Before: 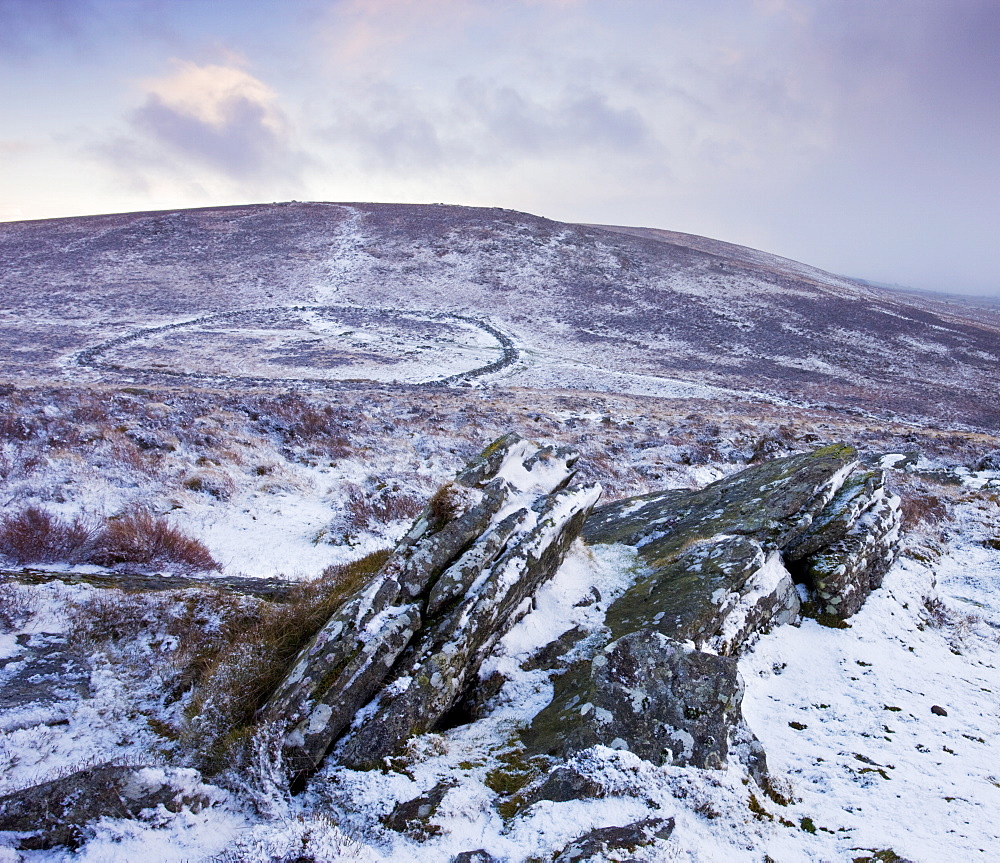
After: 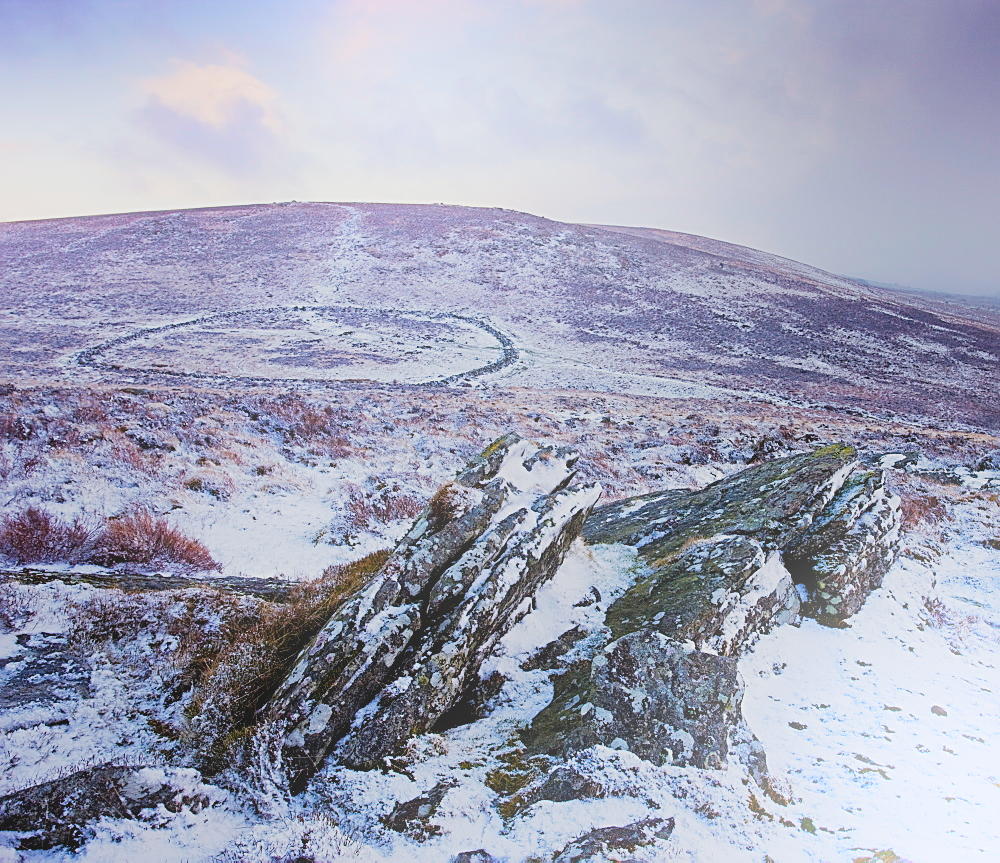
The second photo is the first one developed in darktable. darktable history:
bloom: on, module defaults
filmic rgb: black relative exposure -7.65 EV, white relative exposure 4.56 EV, hardness 3.61
sharpen: radius 2.767
